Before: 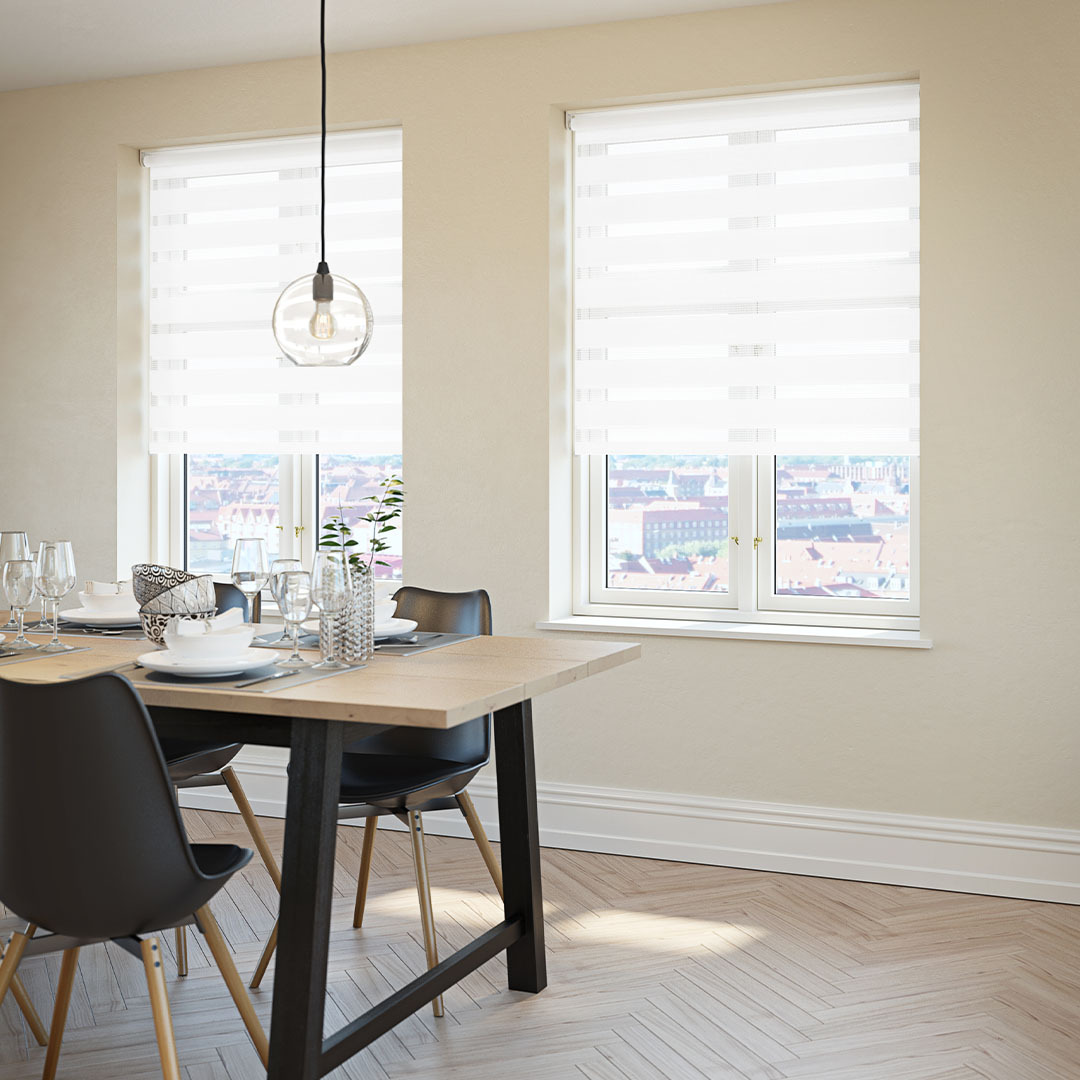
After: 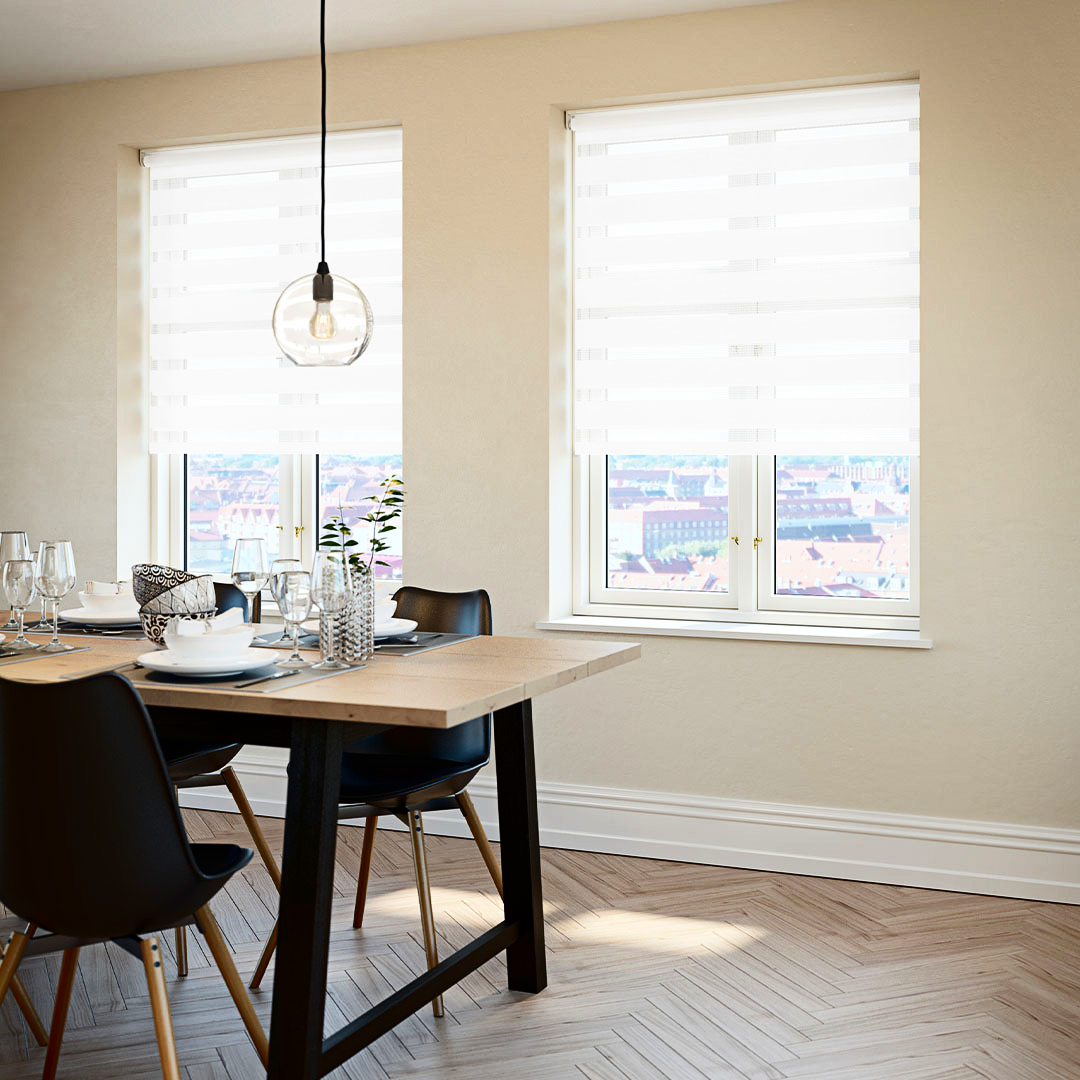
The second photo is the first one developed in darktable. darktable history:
contrast brightness saturation: contrast 0.238, brightness -0.234, saturation 0.14
color zones: curves: ch1 [(0.235, 0.558) (0.75, 0.5)]; ch2 [(0.25, 0.462) (0.749, 0.457)]
